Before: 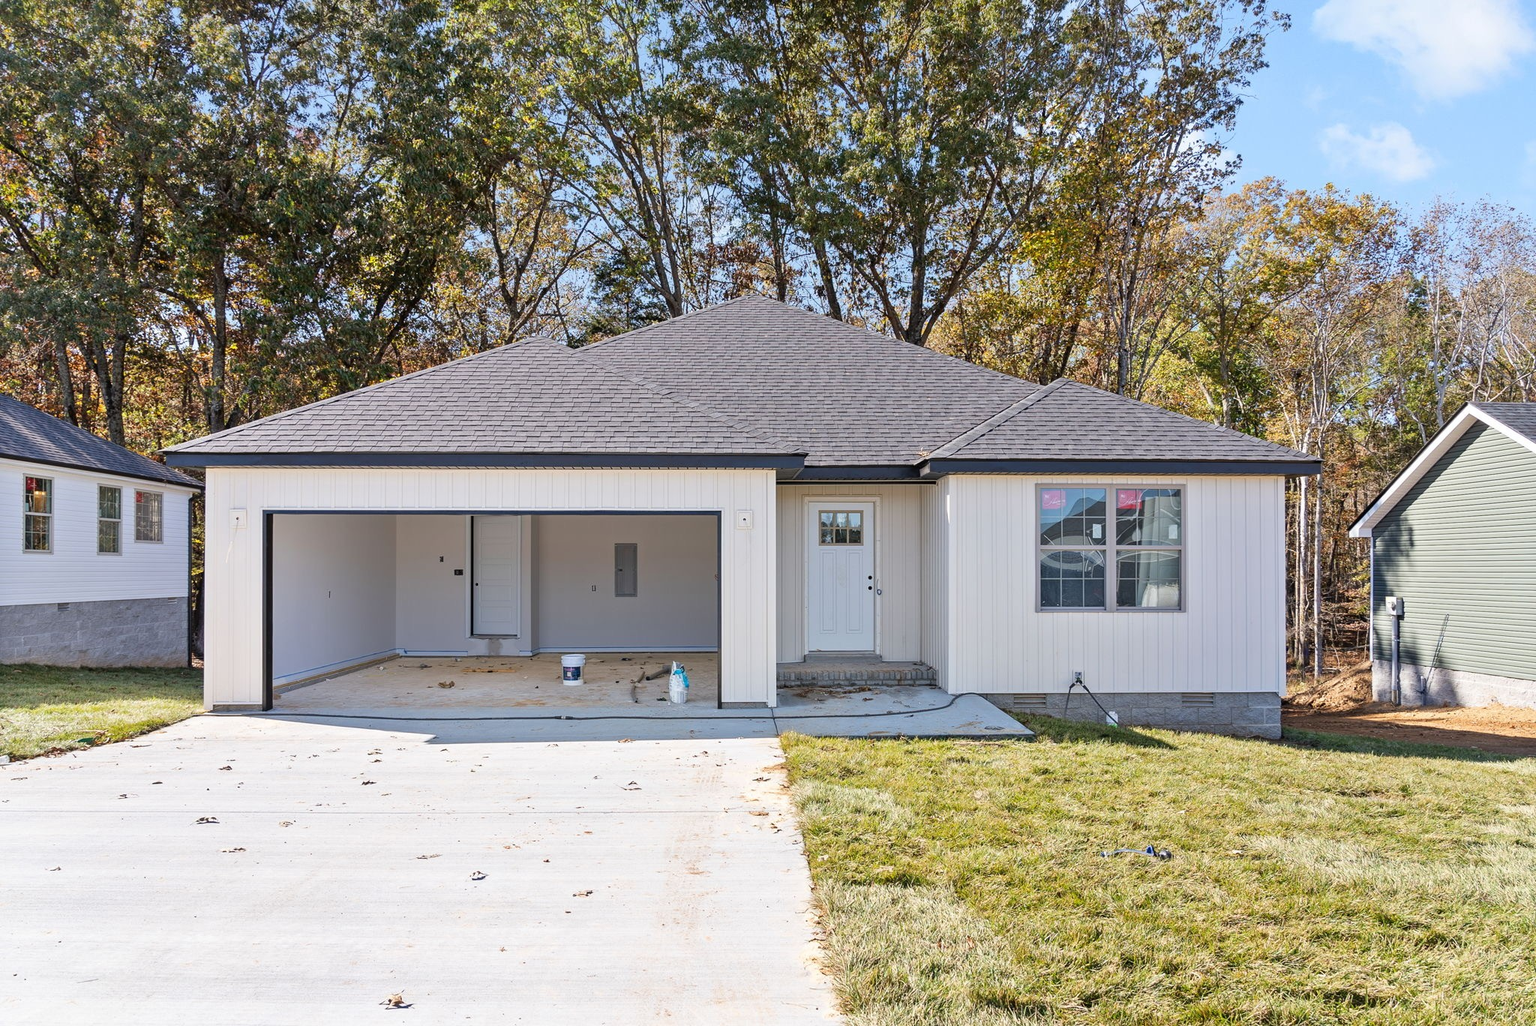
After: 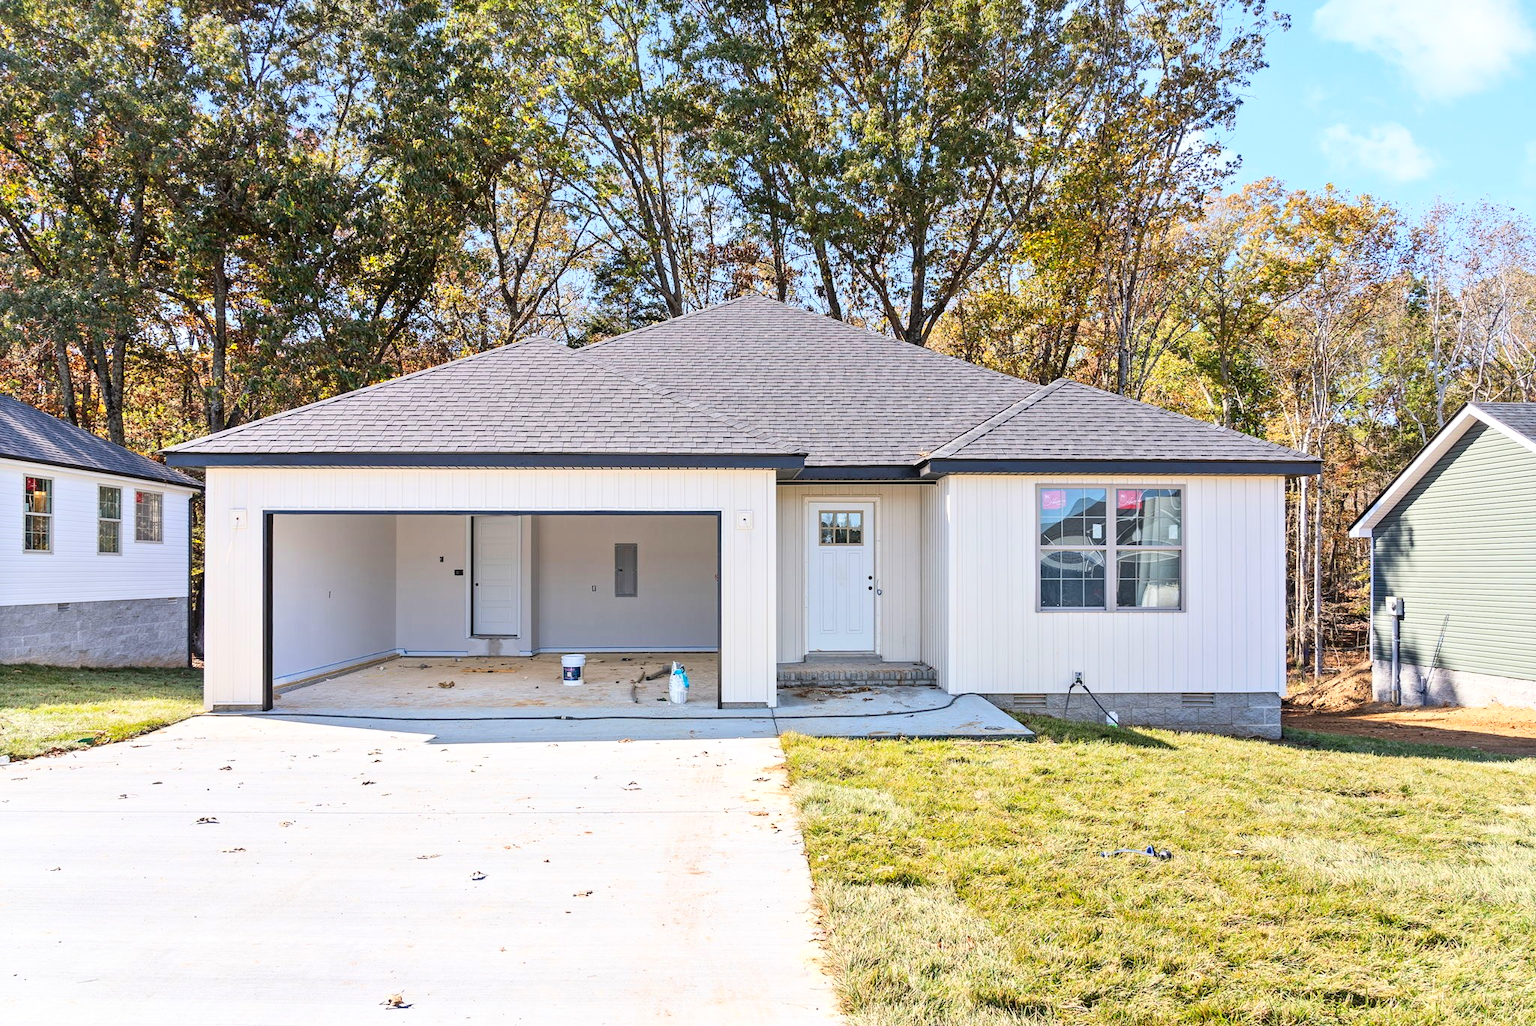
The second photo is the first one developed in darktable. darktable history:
contrast brightness saturation: contrast 0.205, brightness 0.166, saturation 0.228
local contrast: highlights 102%, shadows 98%, detail 119%, midtone range 0.2
